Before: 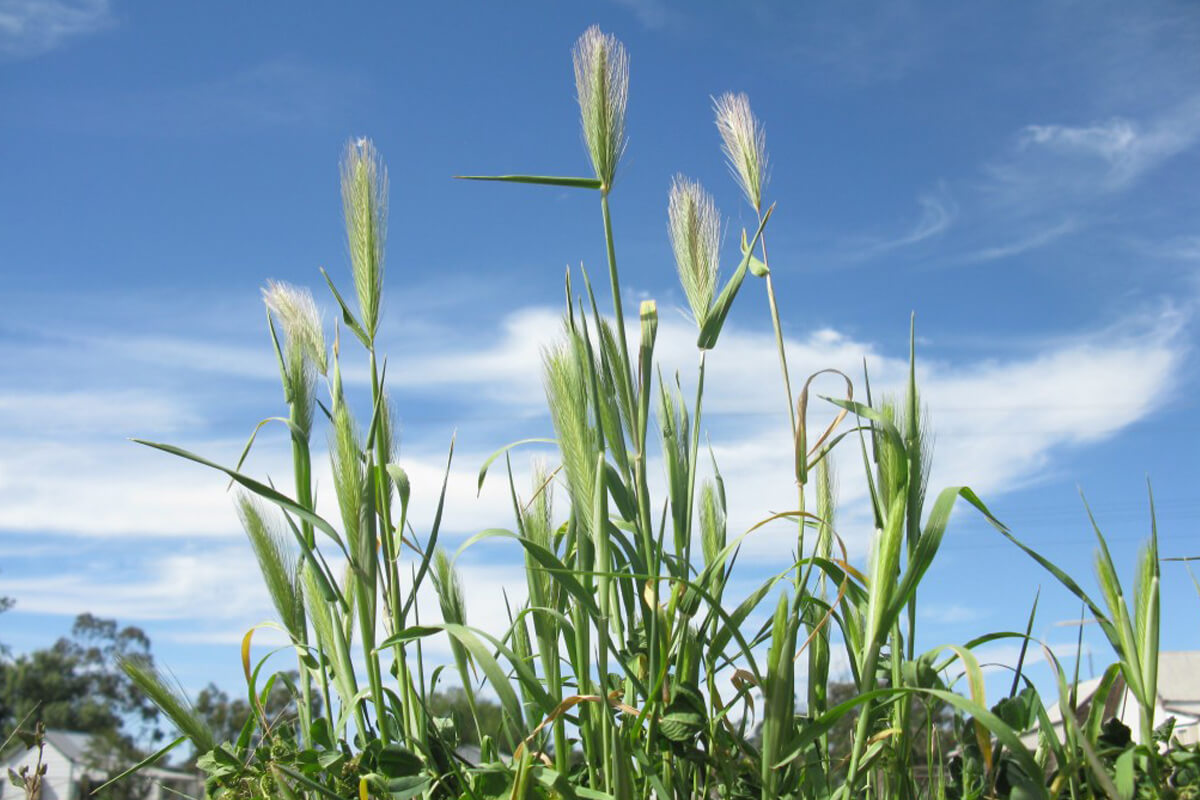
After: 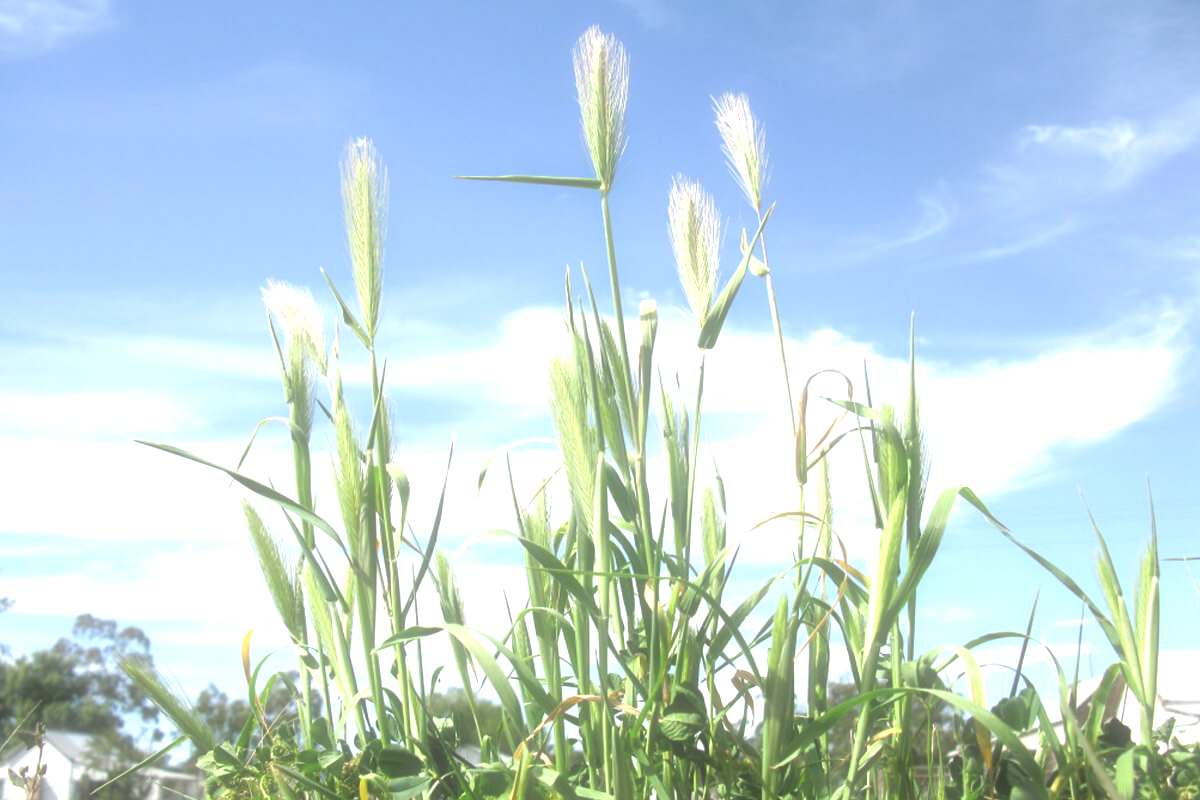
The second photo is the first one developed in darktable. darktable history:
exposure: black level correction 0.001, exposure 1.05 EV, compensate exposure bias true, compensate highlight preservation false
soften: size 60.24%, saturation 65.46%, brightness 0.506 EV, mix 25.7%
